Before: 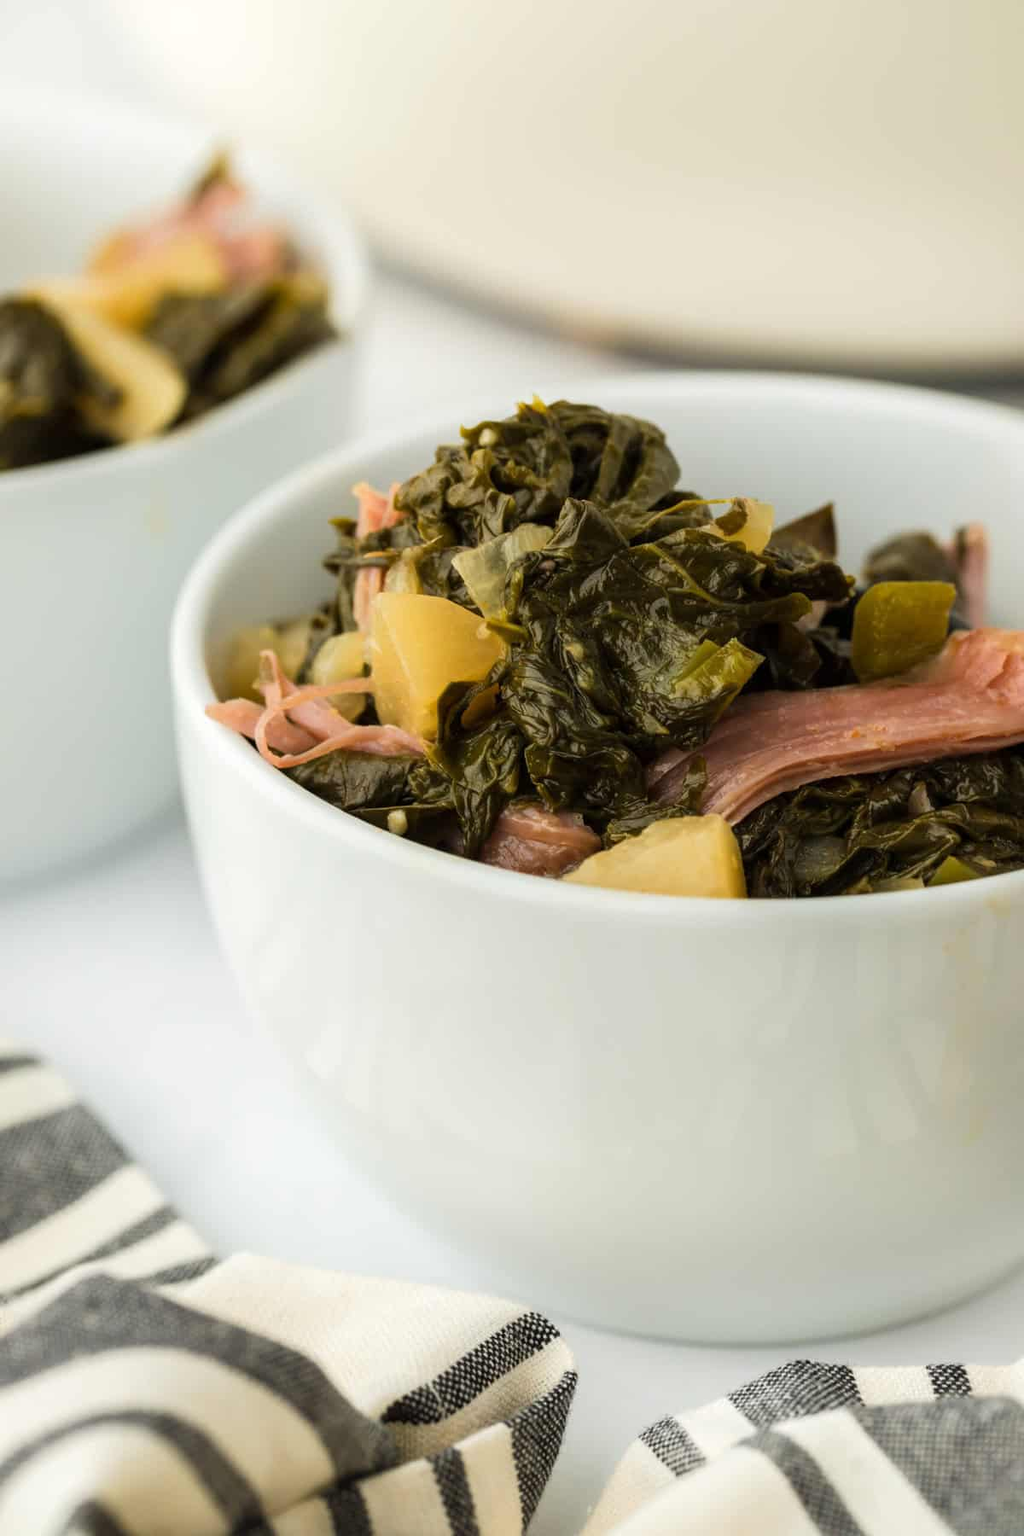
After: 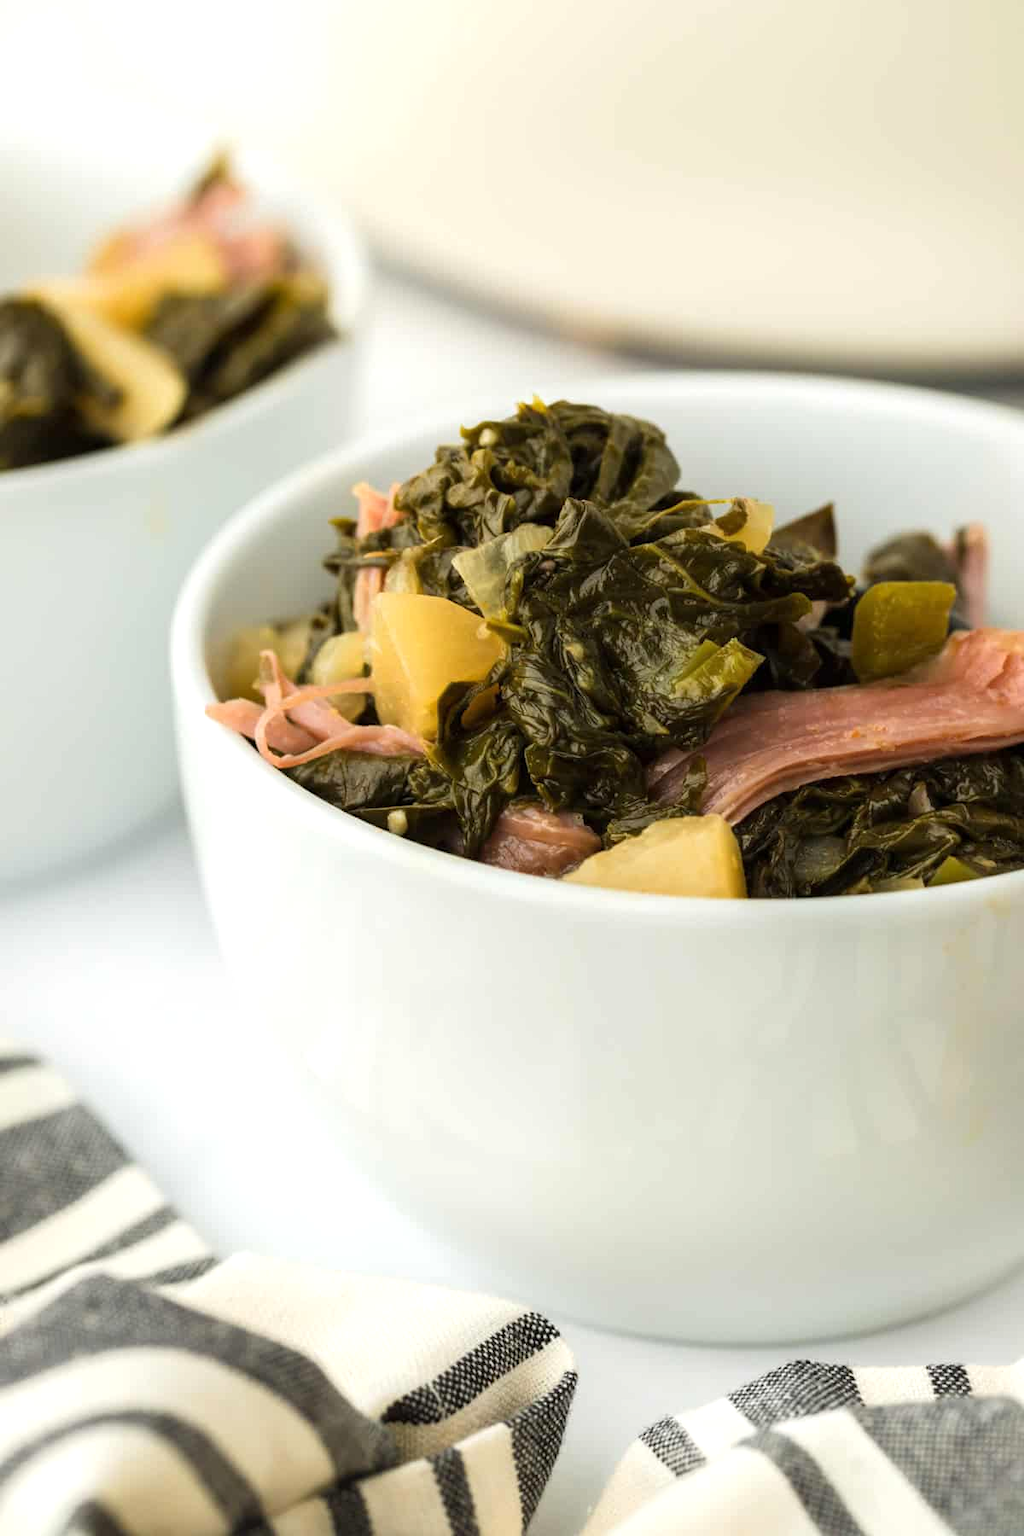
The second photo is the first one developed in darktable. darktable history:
exposure: exposure 0.241 EV, compensate highlight preservation false
